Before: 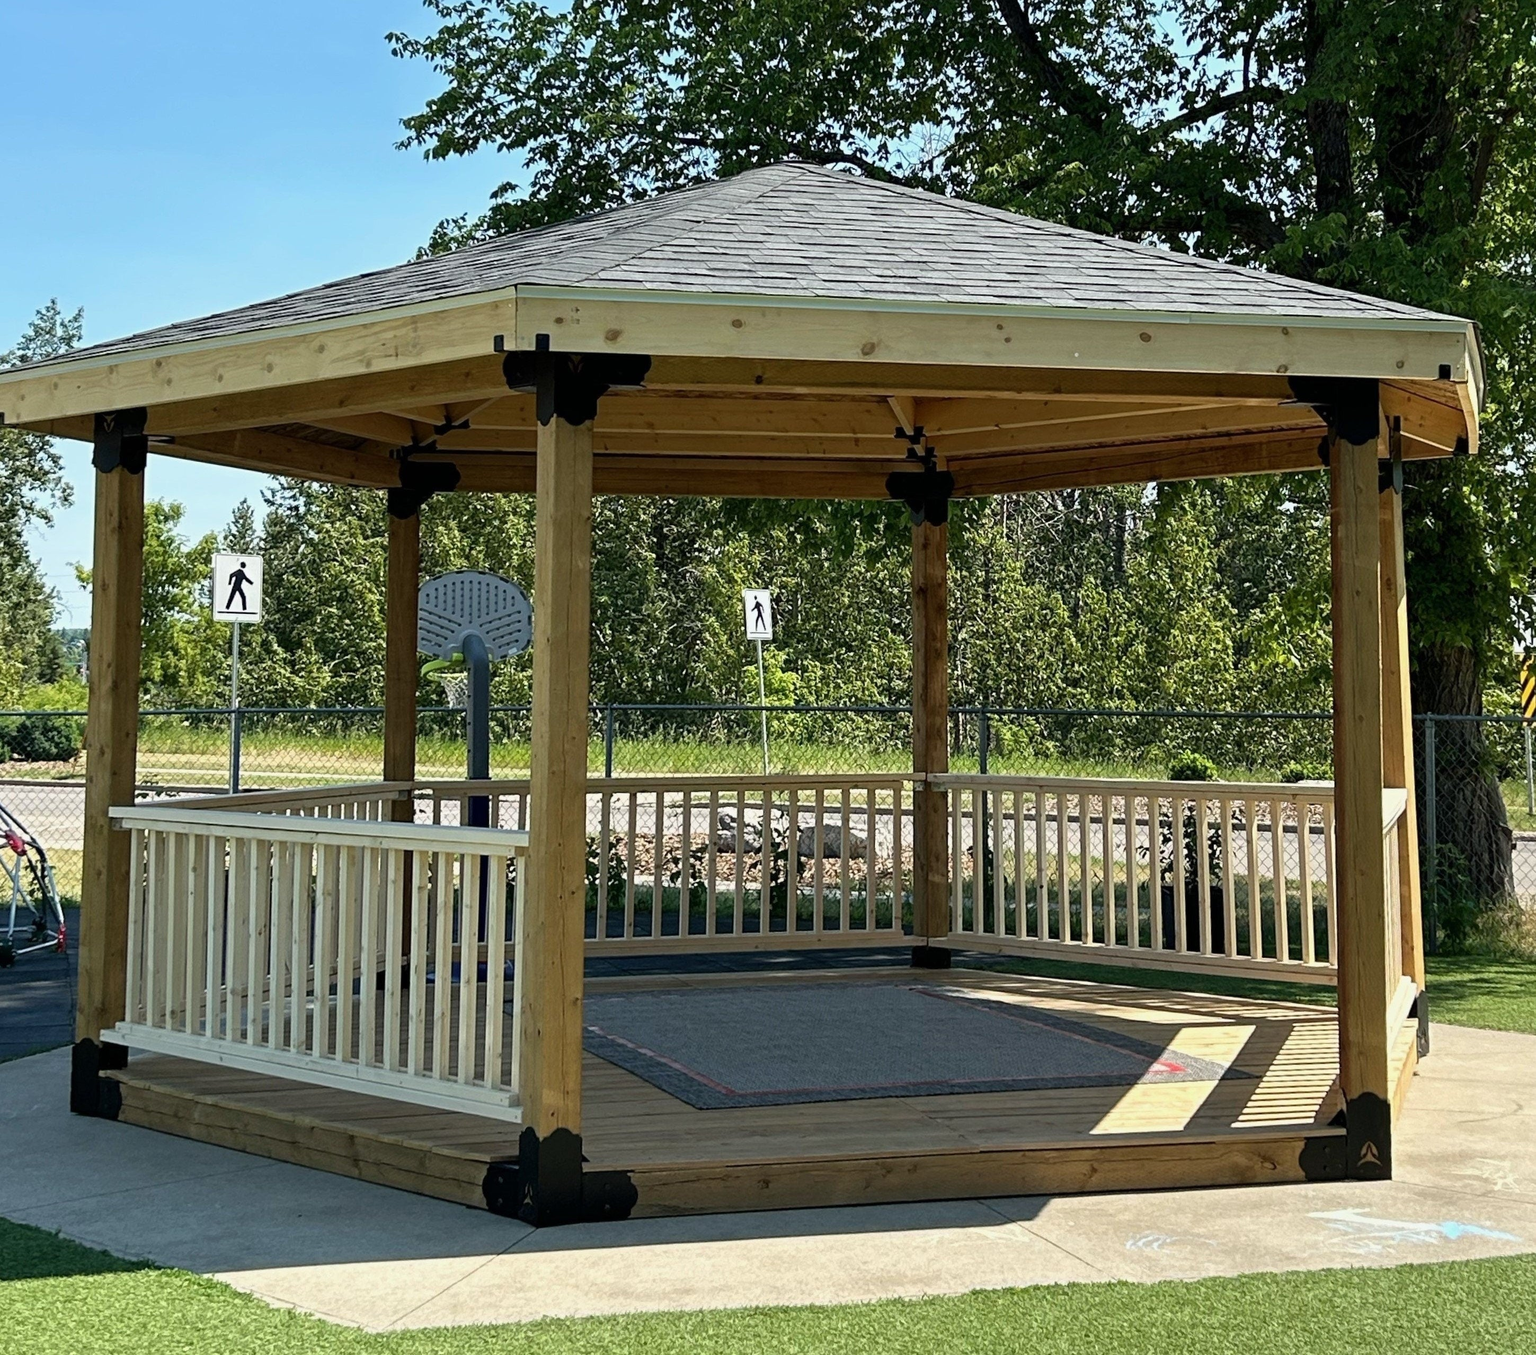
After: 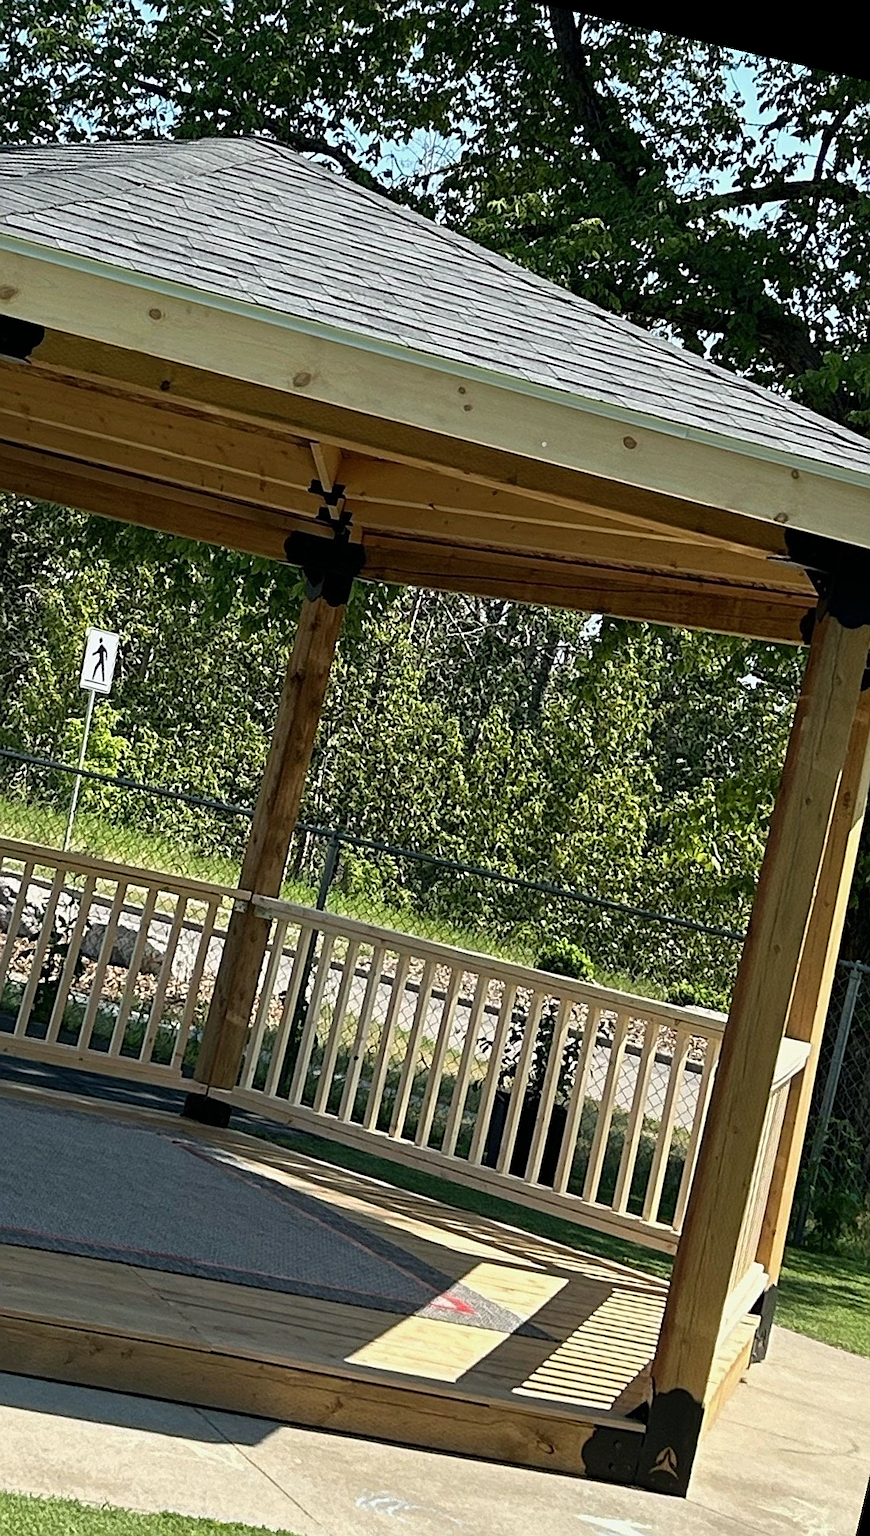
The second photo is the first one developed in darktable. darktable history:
crop: left 45.721%, top 13.393%, right 14.118%, bottom 10.01%
sharpen: on, module defaults
rotate and perspective: rotation 13.27°, automatic cropping off
